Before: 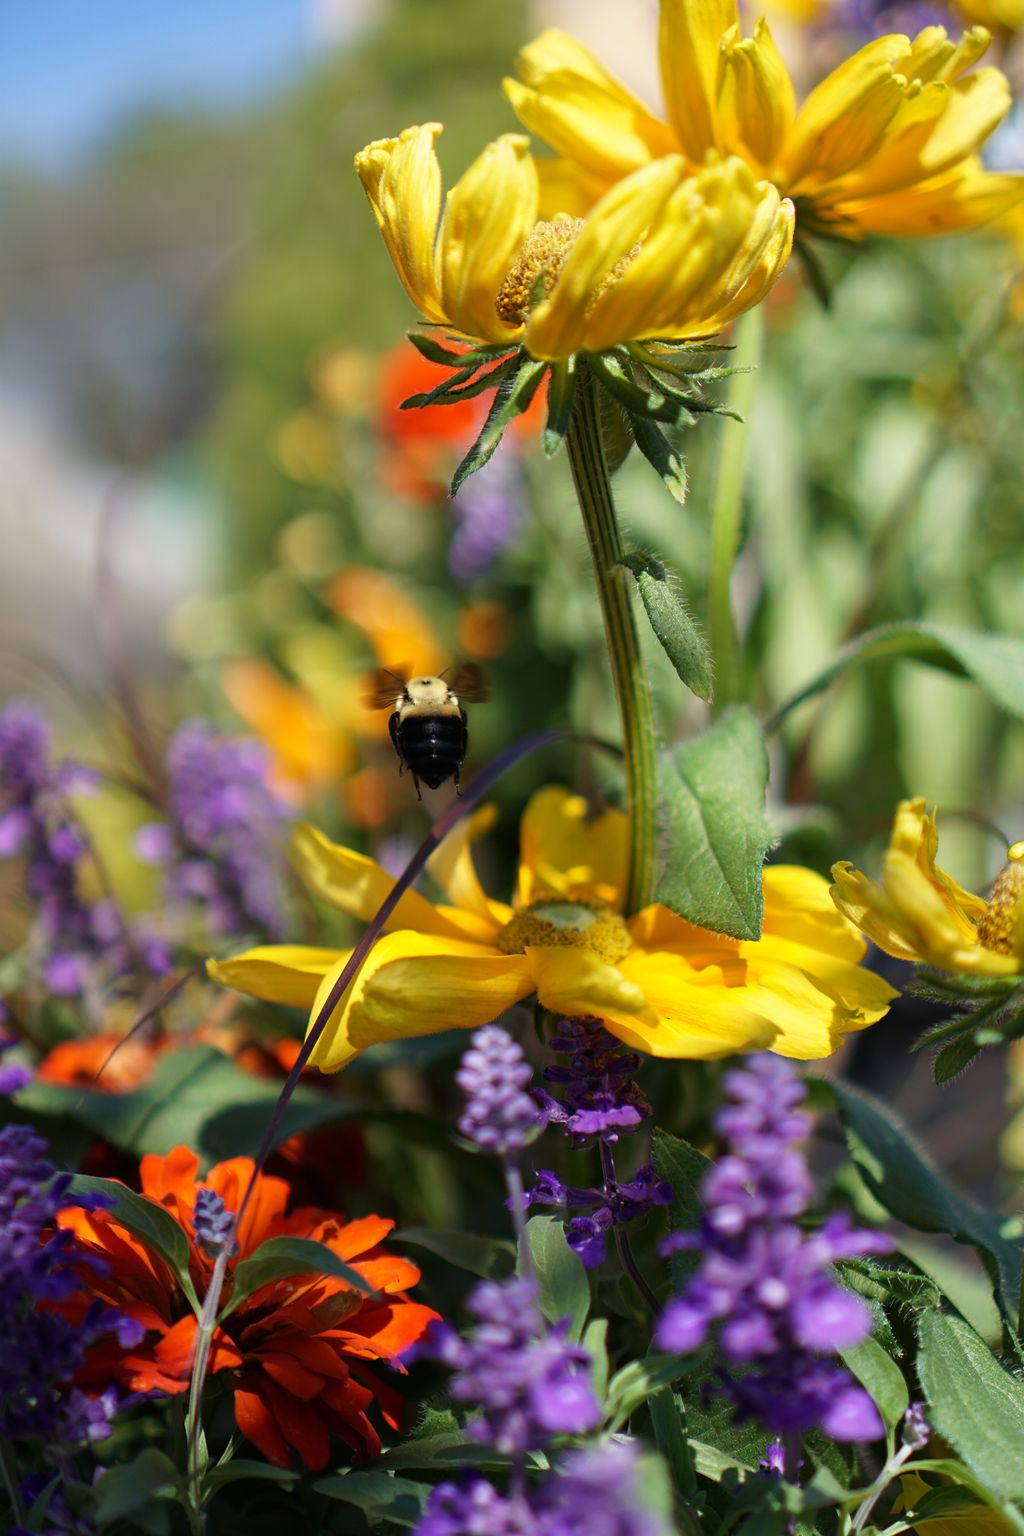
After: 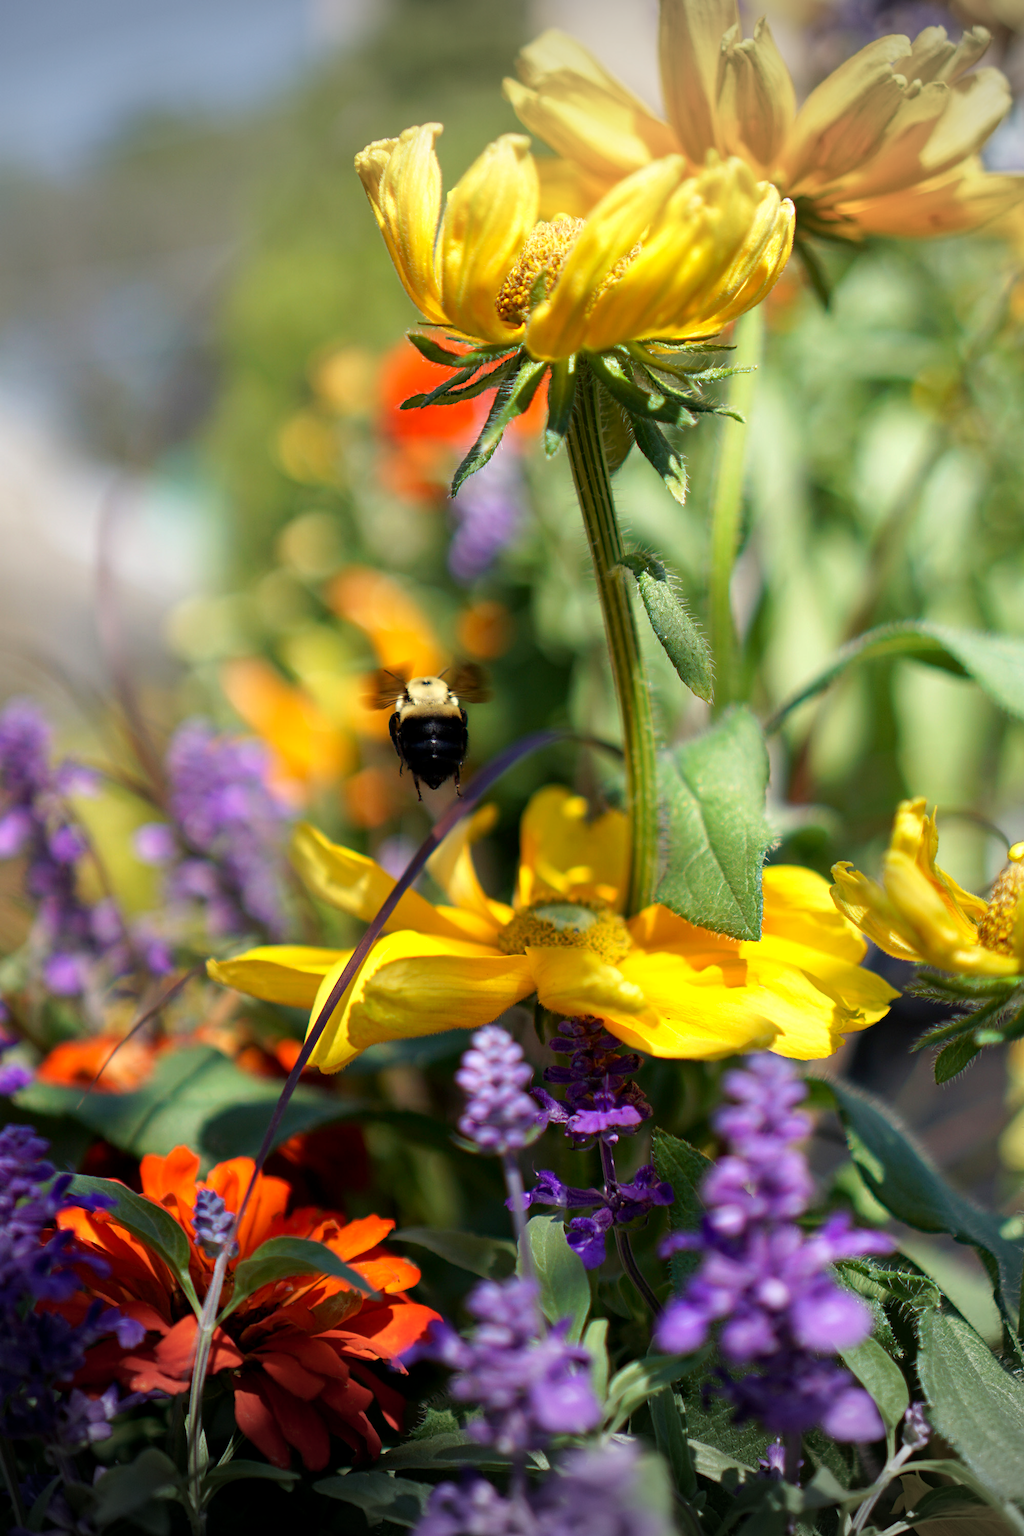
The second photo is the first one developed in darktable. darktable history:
contrast equalizer: y [[0.439, 0.44, 0.442, 0.457, 0.493, 0.498], [0.5 ×6], [0.5 ×6], [0 ×6], [0 ×6]], mix 0.307
exposure: black level correction 0.004, exposure 0.385 EV, compensate exposure bias true, compensate highlight preservation false
vignetting: fall-off start 99.45%, width/height ratio 1.31, unbound false
